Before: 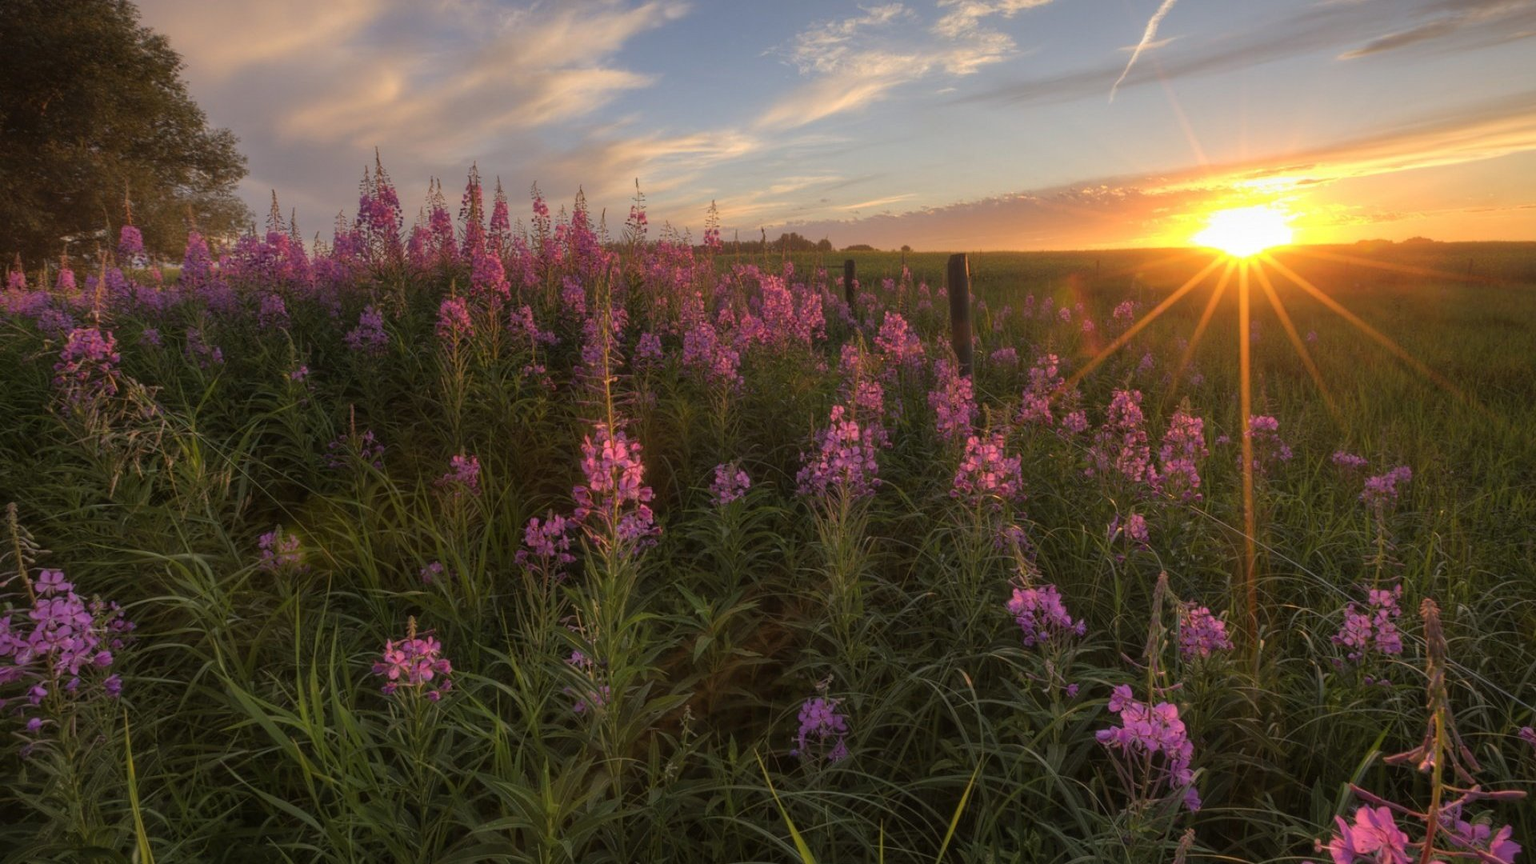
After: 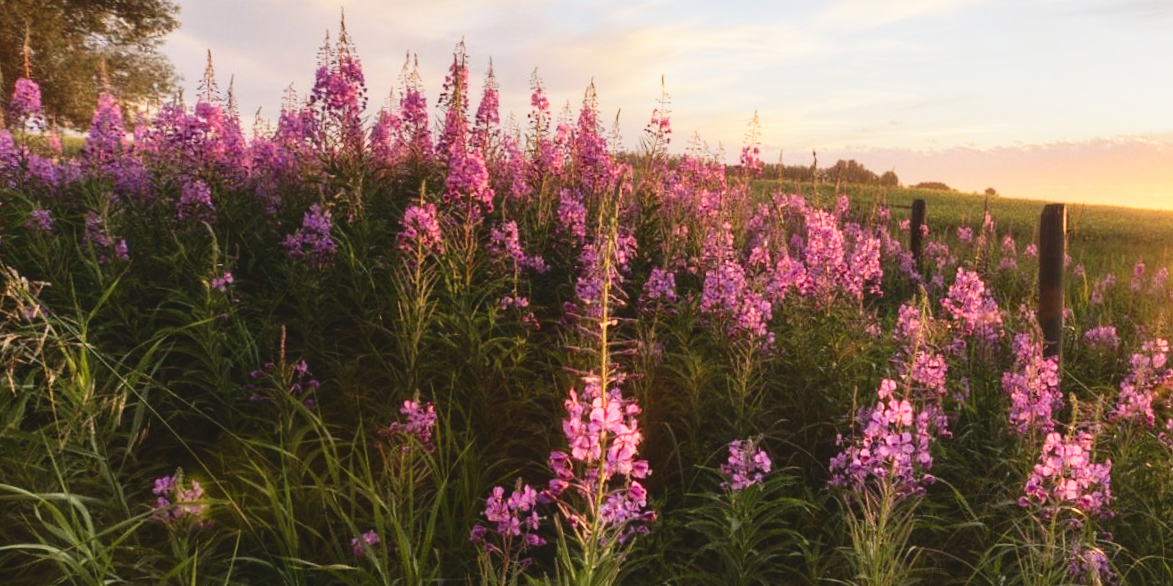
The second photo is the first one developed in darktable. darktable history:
contrast brightness saturation: contrast 0.24, brightness -0.24, saturation 0.14
crop and rotate: angle -4.99°, left 2.122%, top 6.945%, right 27.566%, bottom 30.519%
exposure: black level correction -0.03, compensate highlight preservation false
base curve: curves: ch0 [(0, 0) (0, 0.001) (0.001, 0.001) (0.004, 0.002) (0.007, 0.004) (0.015, 0.013) (0.033, 0.045) (0.052, 0.096) (0.075, 0.17) (0.099, 0.241) (0.163, 0.42) (0.219, 0.55) (0.259, 0.616) (0.327, 0.722) (0.365, 0.765) (0.522, 0.873) (0.547, 0.881) (0.689, 0.919) (0.826, 0.952) (1, 1)], preserve colors none
